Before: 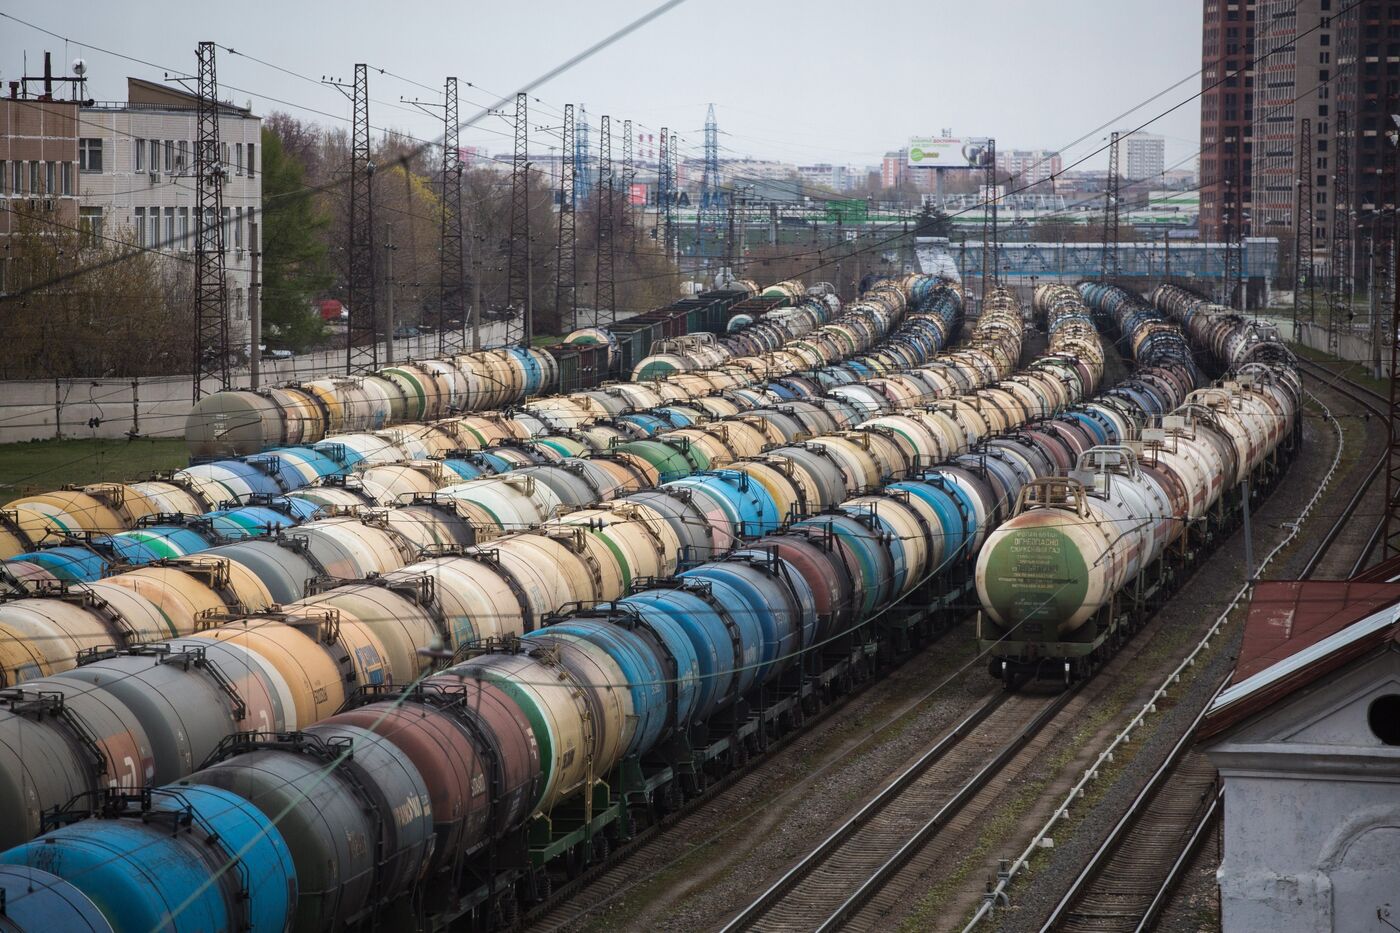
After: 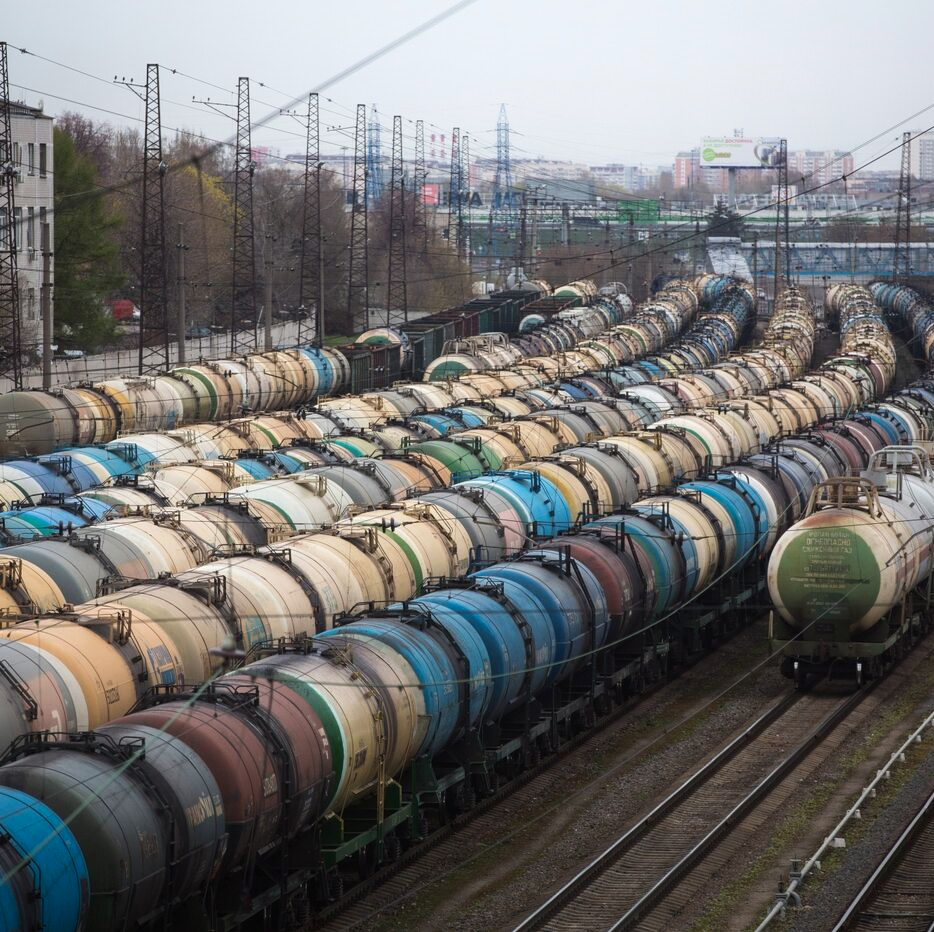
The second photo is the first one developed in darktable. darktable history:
crop and rotate: left 14.897%, right 18.388%
shadows and highlights: shadows -40.35, highlights 63.02, highlights color adjustment 45.46%, soften with gaussian
